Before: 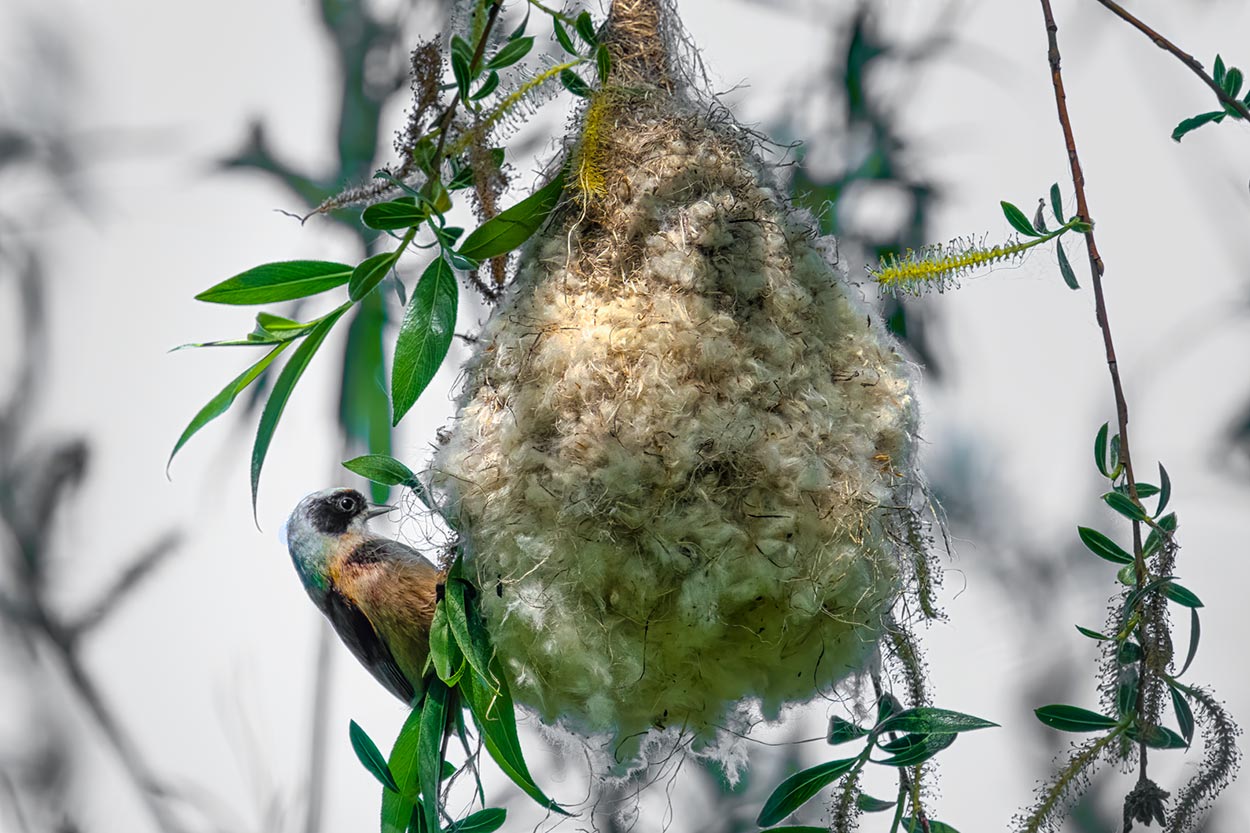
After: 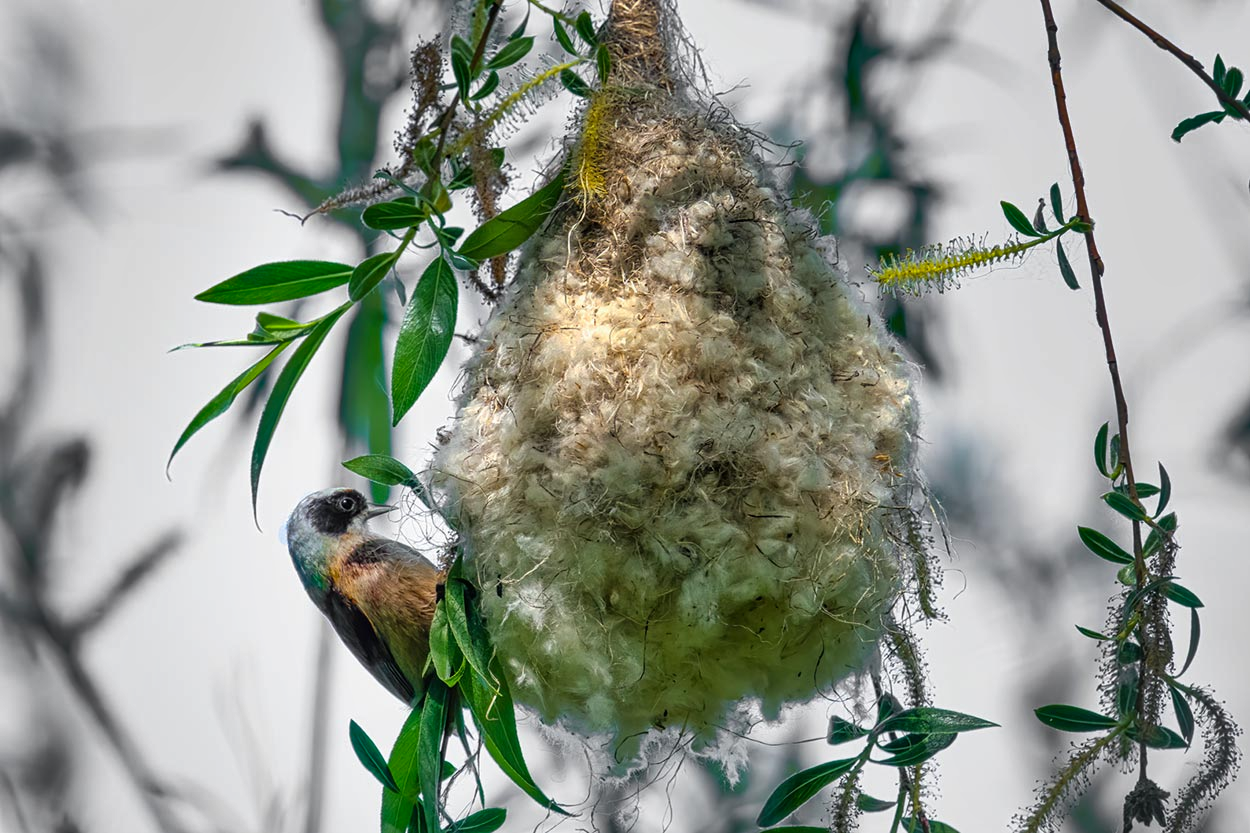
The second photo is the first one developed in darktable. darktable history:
shadows and highlights: shadows 61.17, soften with gaussian
